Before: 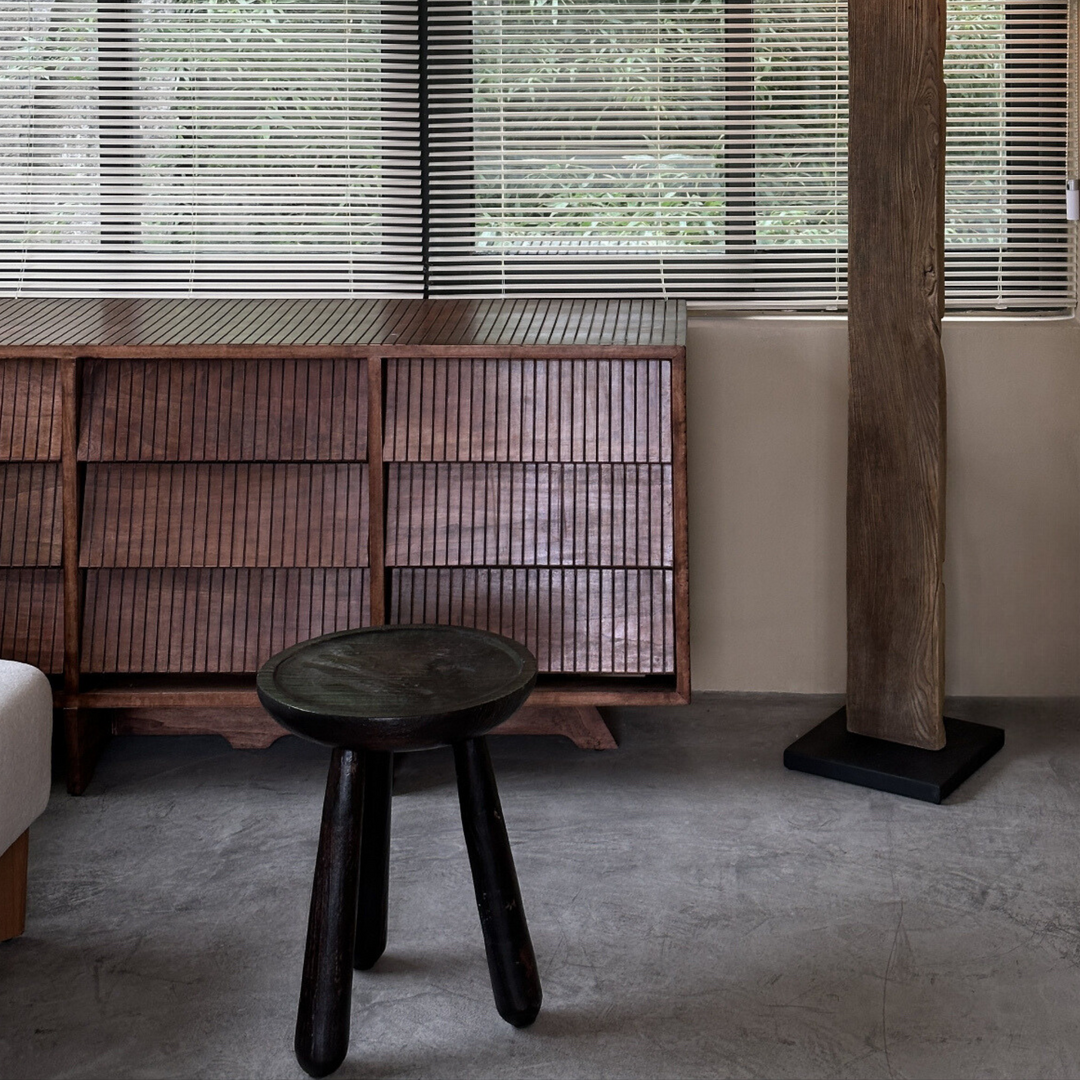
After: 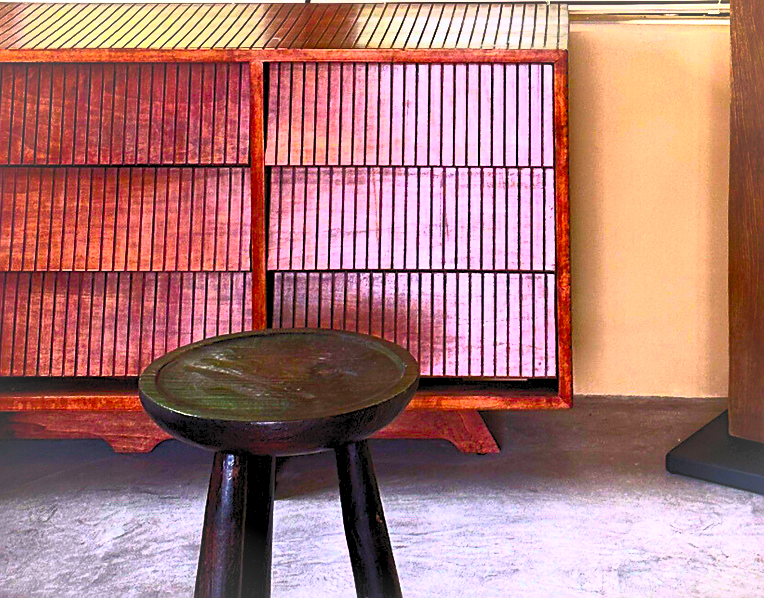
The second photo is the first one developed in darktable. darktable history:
vignetting: fall-off start 90.26%, fall-off radius 38.22%, brightness 0.049, saturation -0.002, width/height ratio 1.223, shape 1.3, unbound false
exposure: black level correction 0.001, exposure 0.498 EV, compensate highlight preservation false
crop: left 10.934%, top 27.487%, right 18.251%, bottom 17.073%
contrast brightness saturation: contrast 0.995, brightness 0.985, saturation 0.992
shadows and highlights: shadows 29.82
sharpen: on, module defaults
color balance rgb: power › chroma 0.314%, power › hue 23.87°, highlights gain › chroma 0.176%, highlights gain › hue 329.95°, linear chroma grading › global chroma 9.141%, perceptual saturation grading › global saturation 29.854%, global vibrance 50.095%
